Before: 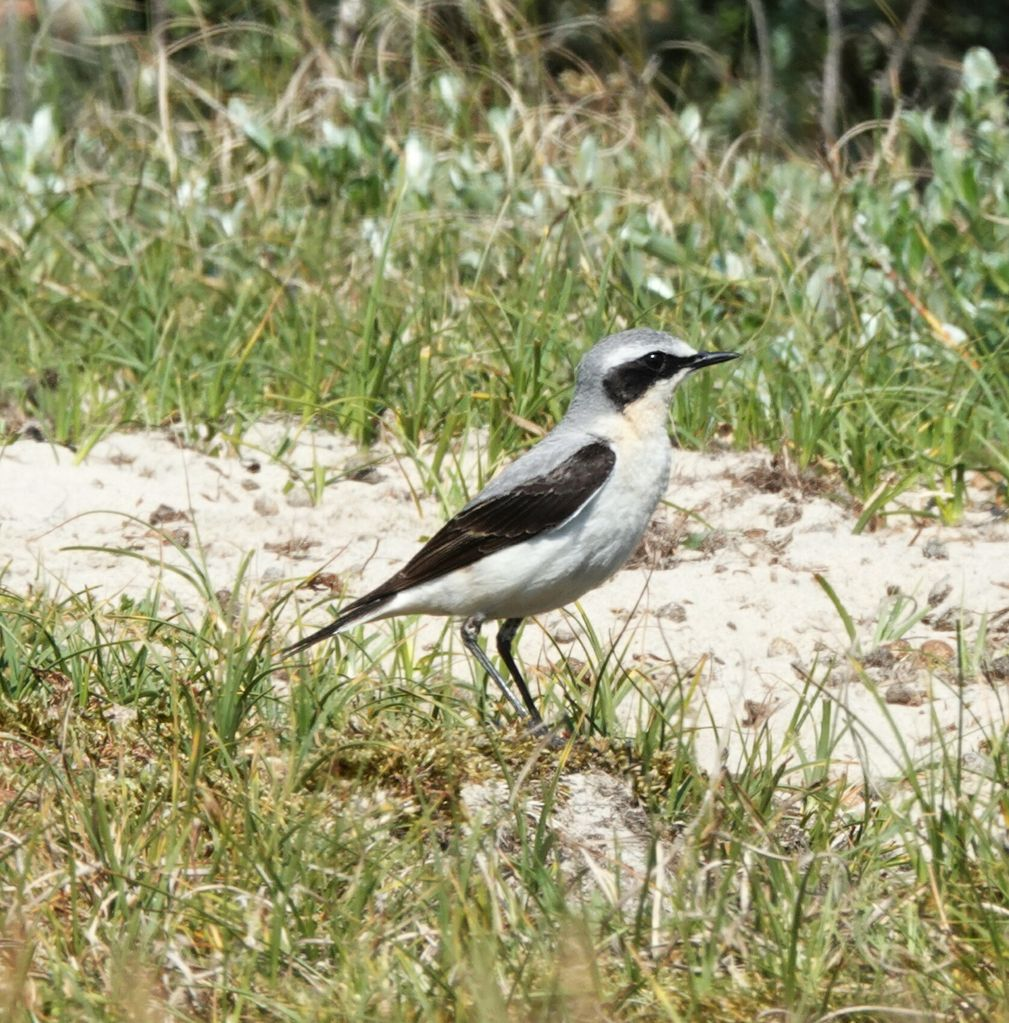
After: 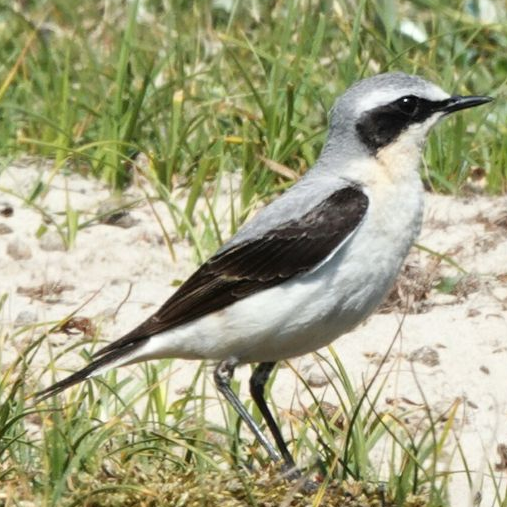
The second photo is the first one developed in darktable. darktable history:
crop: left 24.578%, top 25.081%, right 25.117%, bottom 25.356%
